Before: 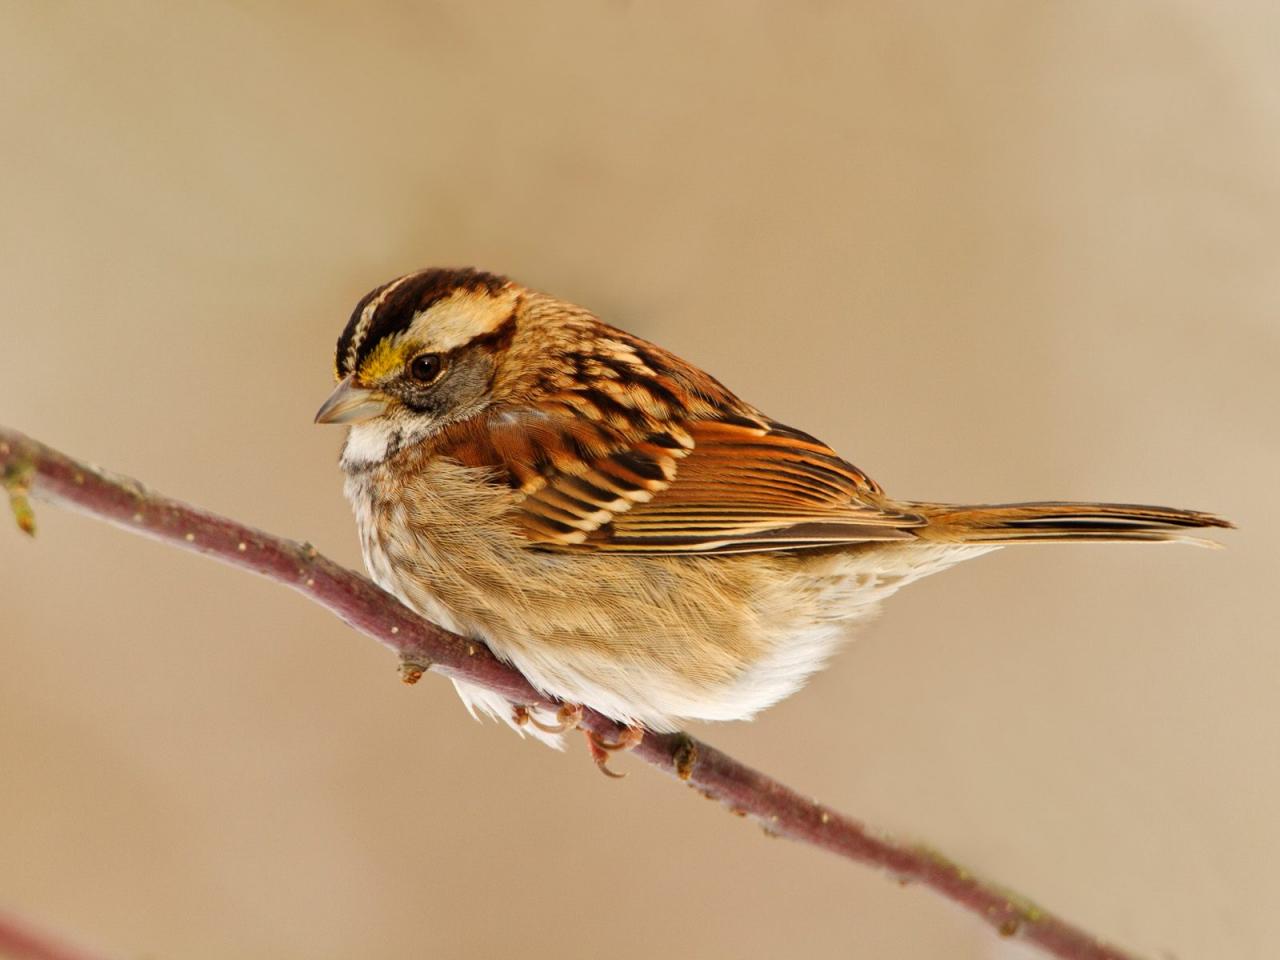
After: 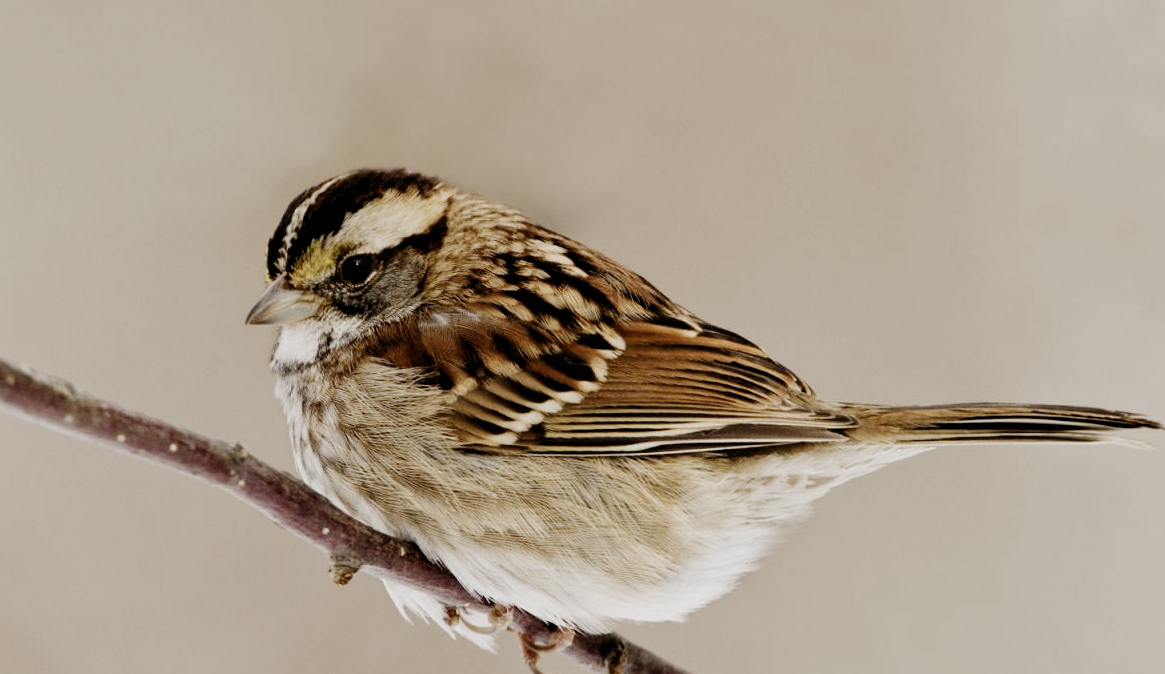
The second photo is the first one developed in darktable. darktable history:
crop: left 5.414%, top 10.37%, right 3.527%, bottom 19.377%
filmic rgb: black relative exposure -5.11 EV, white relative exposure 3.99 EV, hardness 2.91, contrast 1.298, highlights saturation mix -29.14%, preserve chrominance no, color science v5 (2021), iterations of high-quality reconstruction 0
